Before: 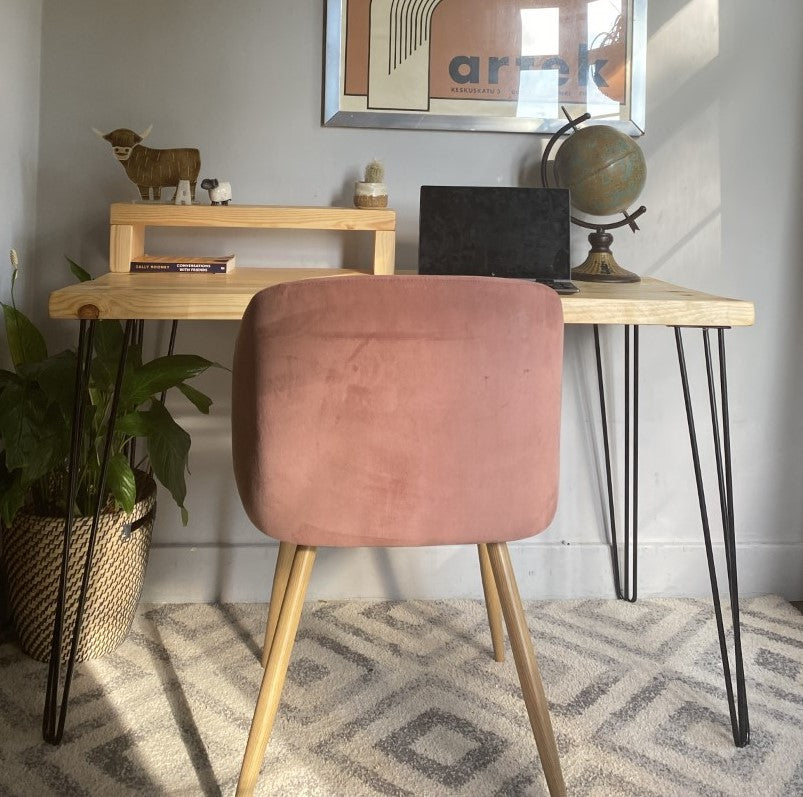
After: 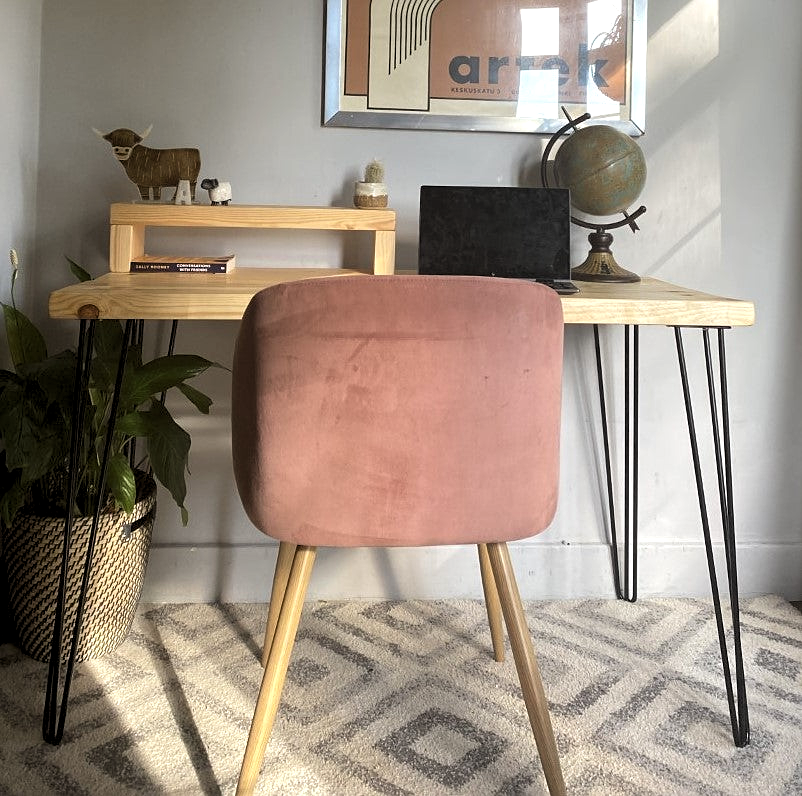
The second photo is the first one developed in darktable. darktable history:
color balance rgb: shadows fall-off 101.404%, perceptual saturation grading › global saturation -0.154%, mask middle-gray fulcrum 22.079%
levels: levels [0.062, 0.494, 0.925]
sharpen: radius 1.256, amount 0.304, threshold 0.223
